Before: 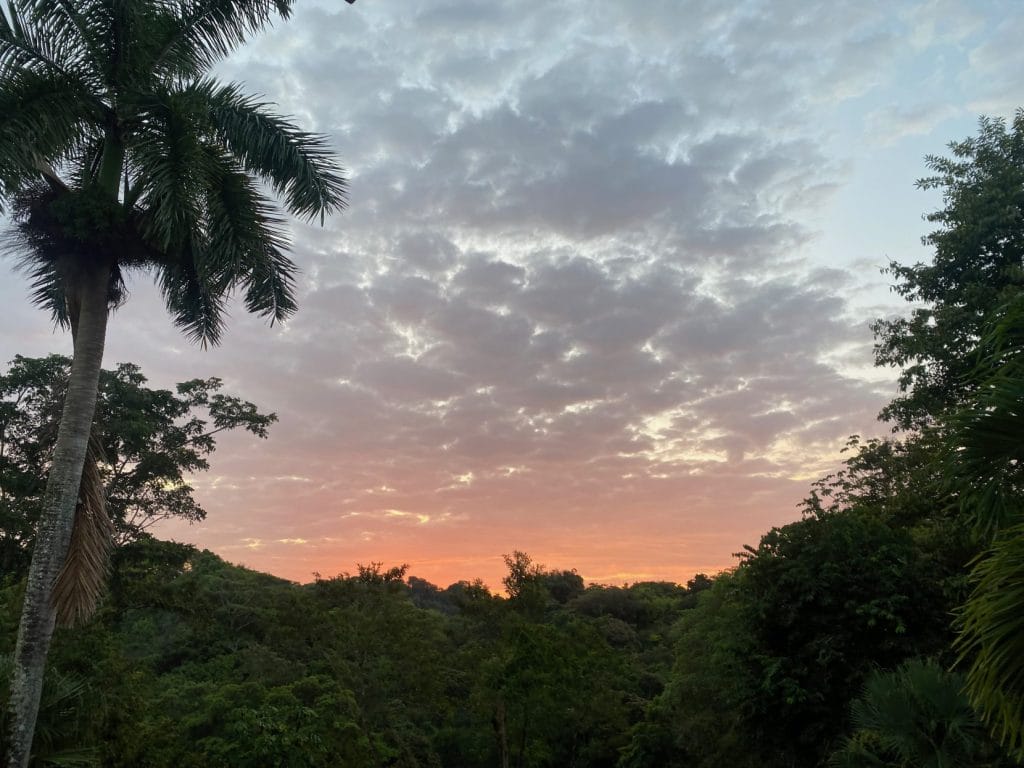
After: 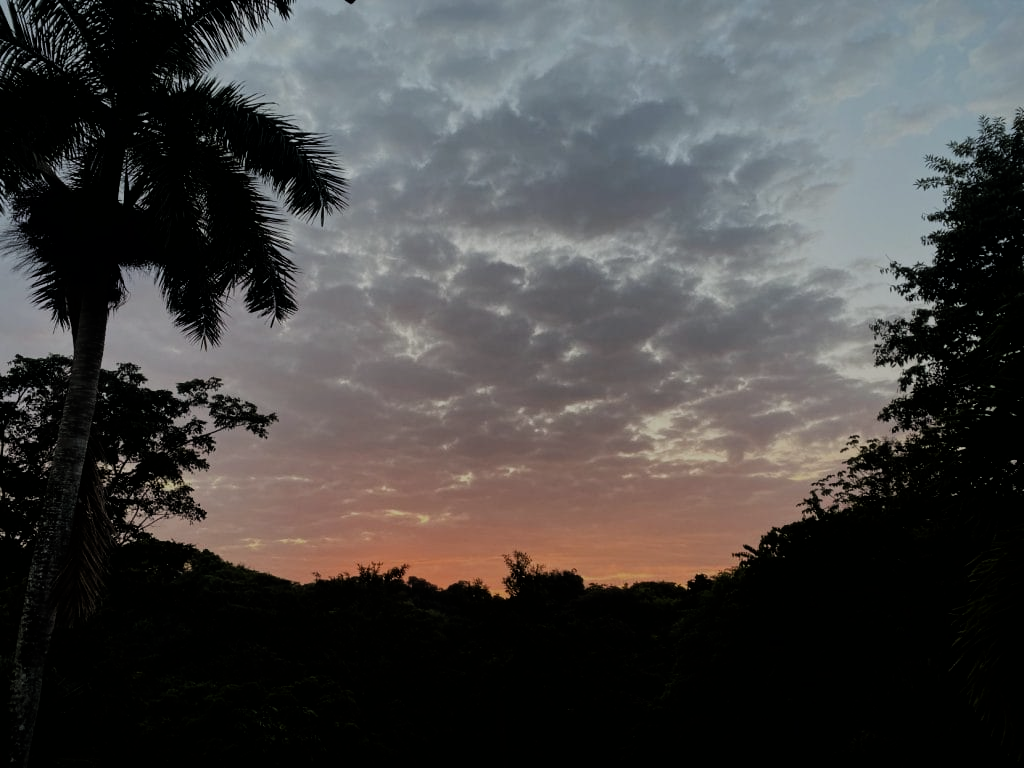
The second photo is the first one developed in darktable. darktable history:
exposure: exposure -1 EV, compensate highlight preservation false
filmic rgb: black relative exposure -5 EV, hardness 2.88, contrast 1.3, highlights saturation mix -30%
